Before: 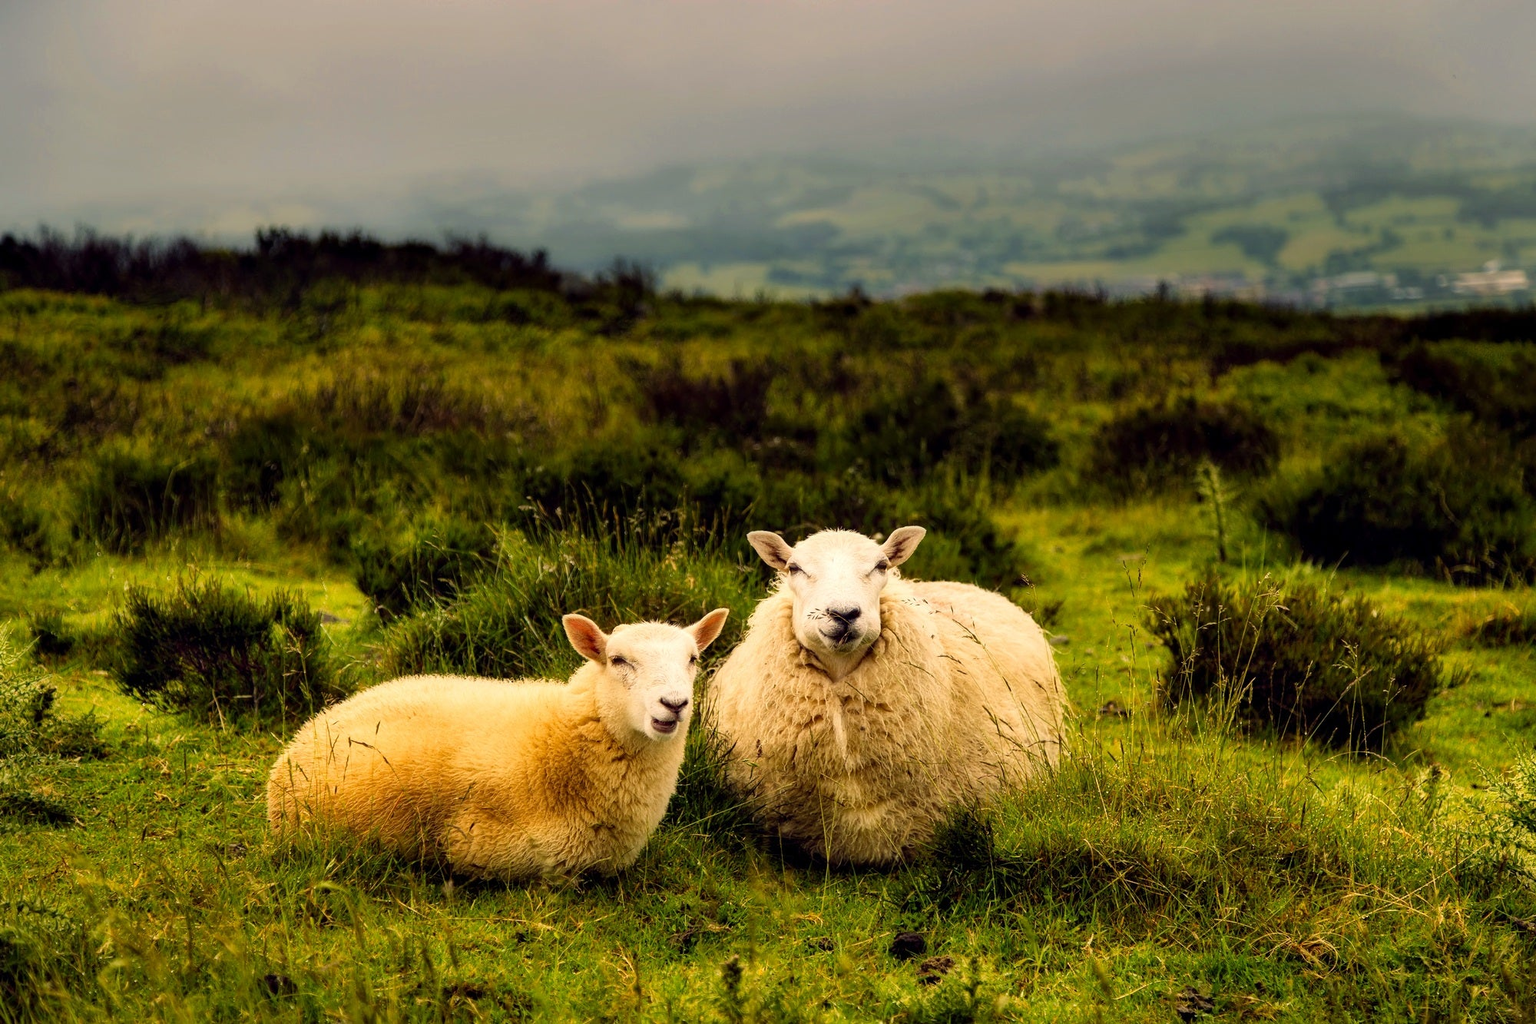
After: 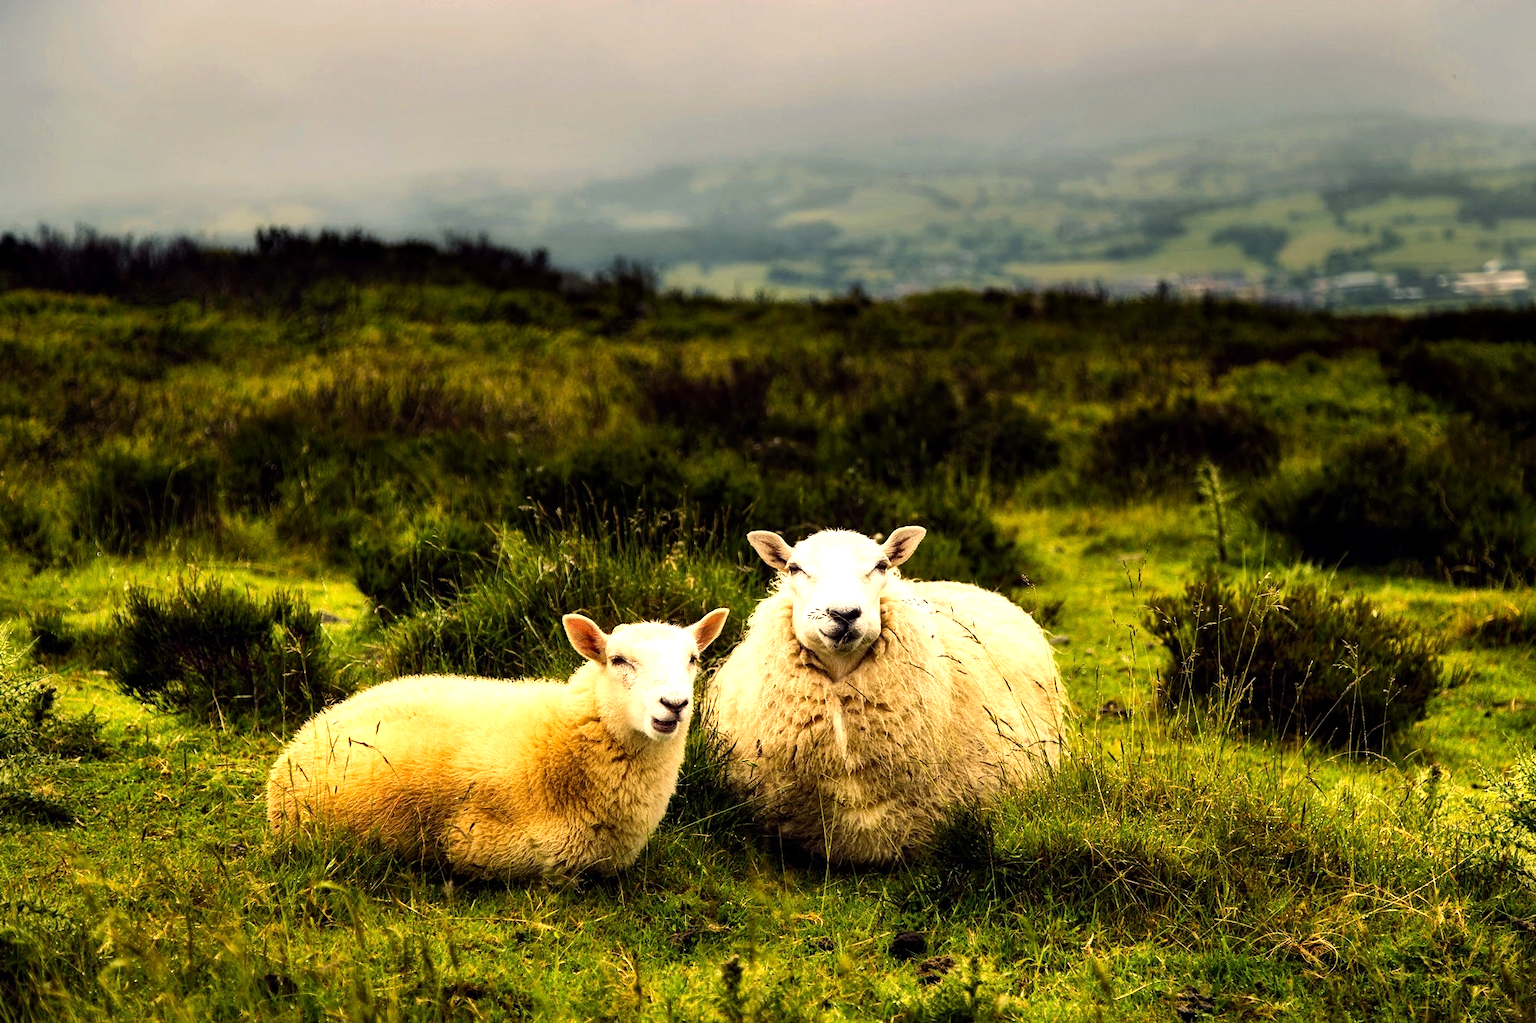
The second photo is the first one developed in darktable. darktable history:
tone equalizer: -8 EV -0.771 EV, -7 EV -0.717 EV, -6 EV -0.567 EV, -5 EV -0.414 EV, -3 EV 0.381 EV, -2 EV 0.6 EV, -1 EV 0.697 EV, +0 EV 0.732 EV, edges refinement/feathering 500, mask exposure compensation -1.57 EV, preserve details no
